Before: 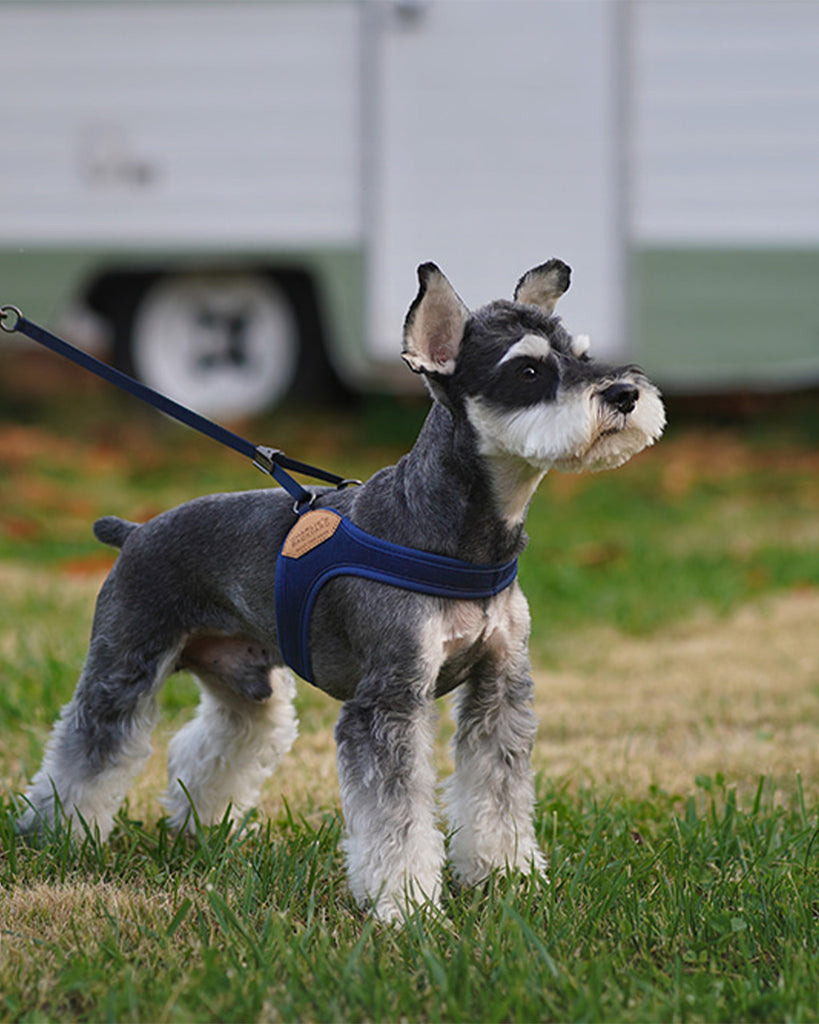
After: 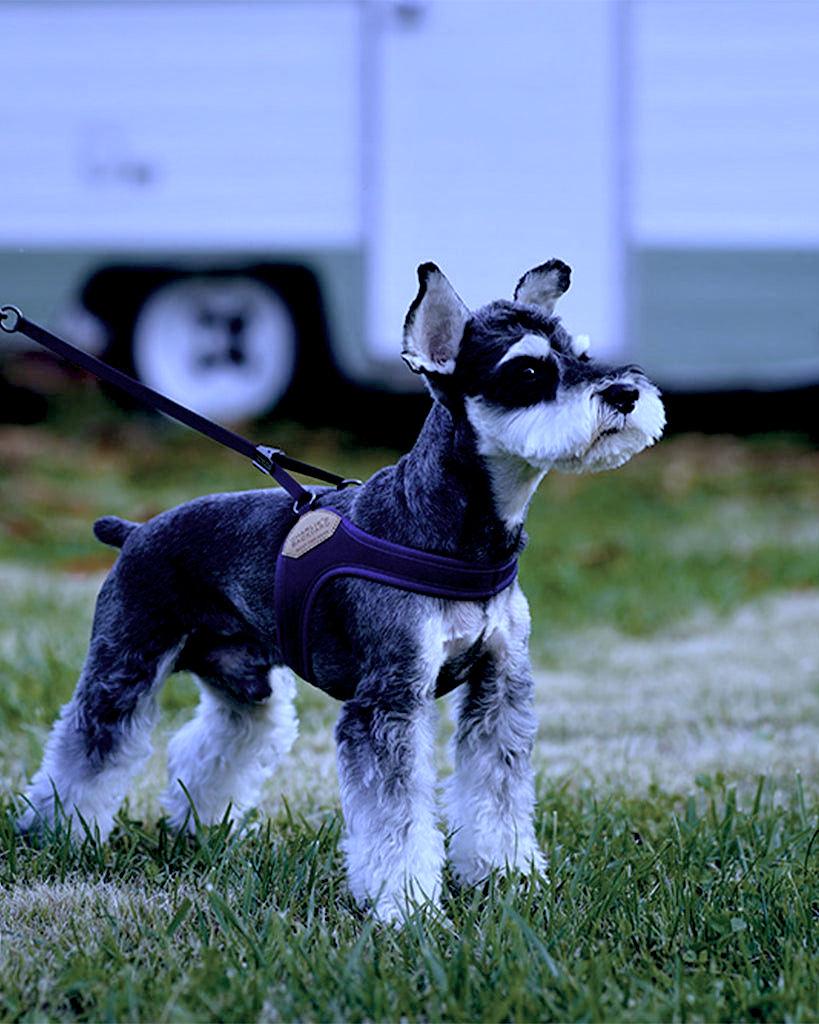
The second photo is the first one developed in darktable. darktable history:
white balance: red 0.766, blue 1.537
color zones: curves: ch0 [(0, 0.6) (0.129, 0.508) (0.193, 0.483) (0.429, 0.5) (0.571, 0.5) (0.714, 0.5) (0.857, 0.5) (1, 0.6)]; ch1 [(0, 0.481) (0.112, 0.245) (0.213, 0.223) (0.429, 0.233) (0.571, 0.231) (0.683, 0.242) (0.857, 0.296) (1, 0.481)]
color balance rgb: linear chroma grading › global chroma 9.31%, global vibrance 41.49%
exposure: black level correction 0.031, exposure 0.304 EV, compensate highlight preservation false
